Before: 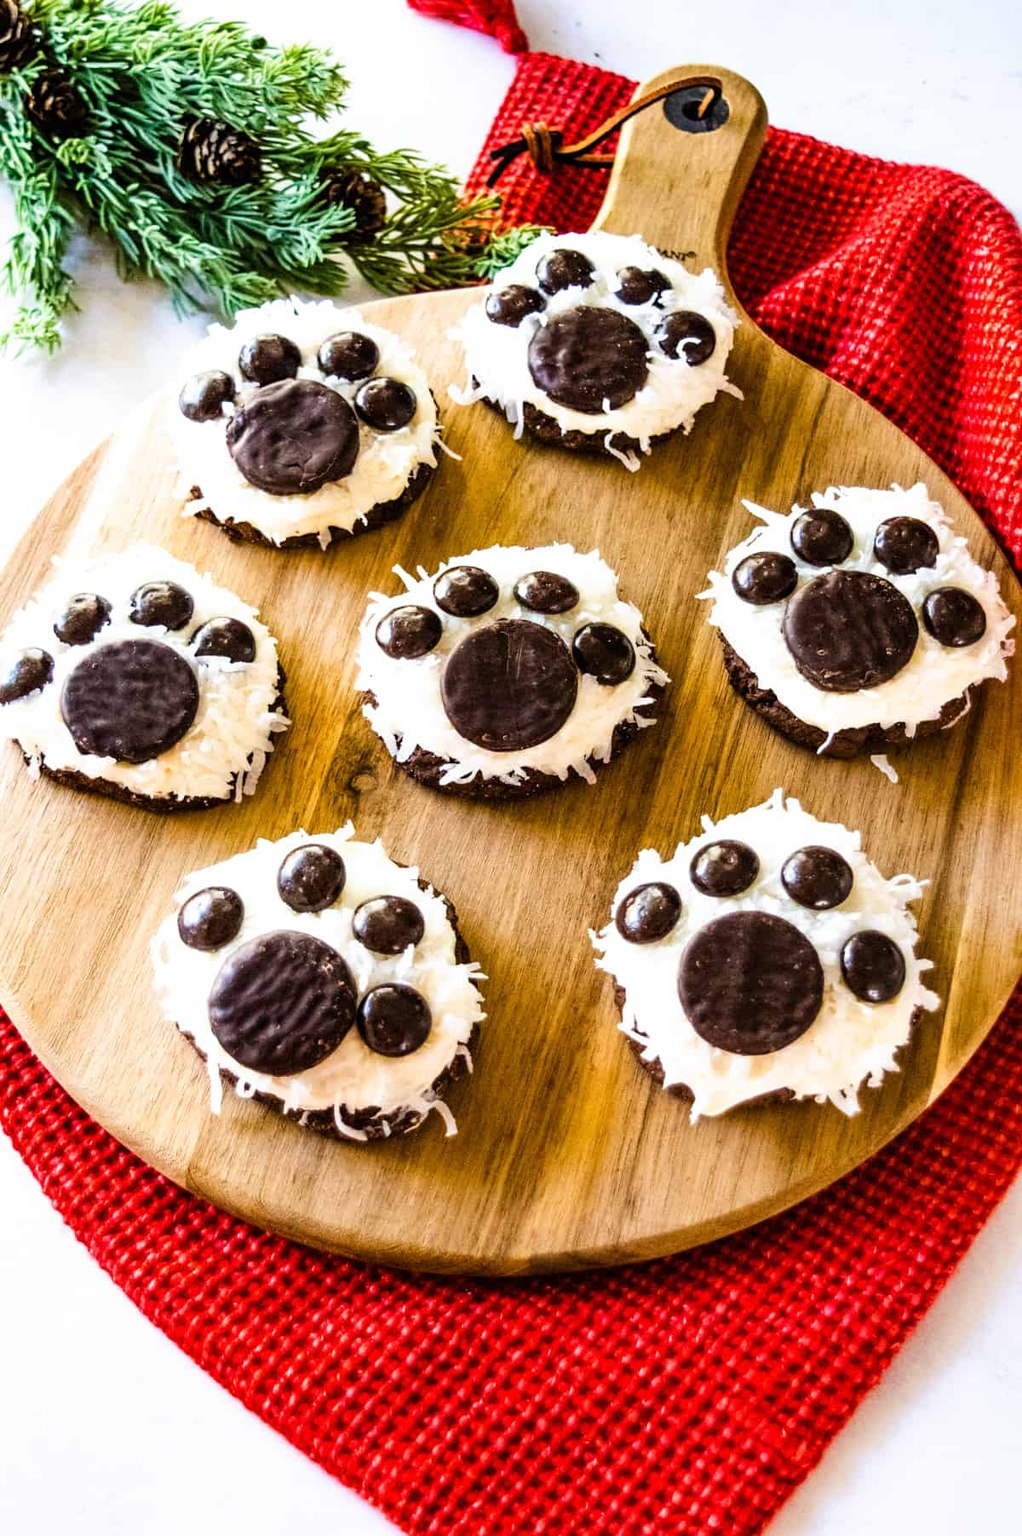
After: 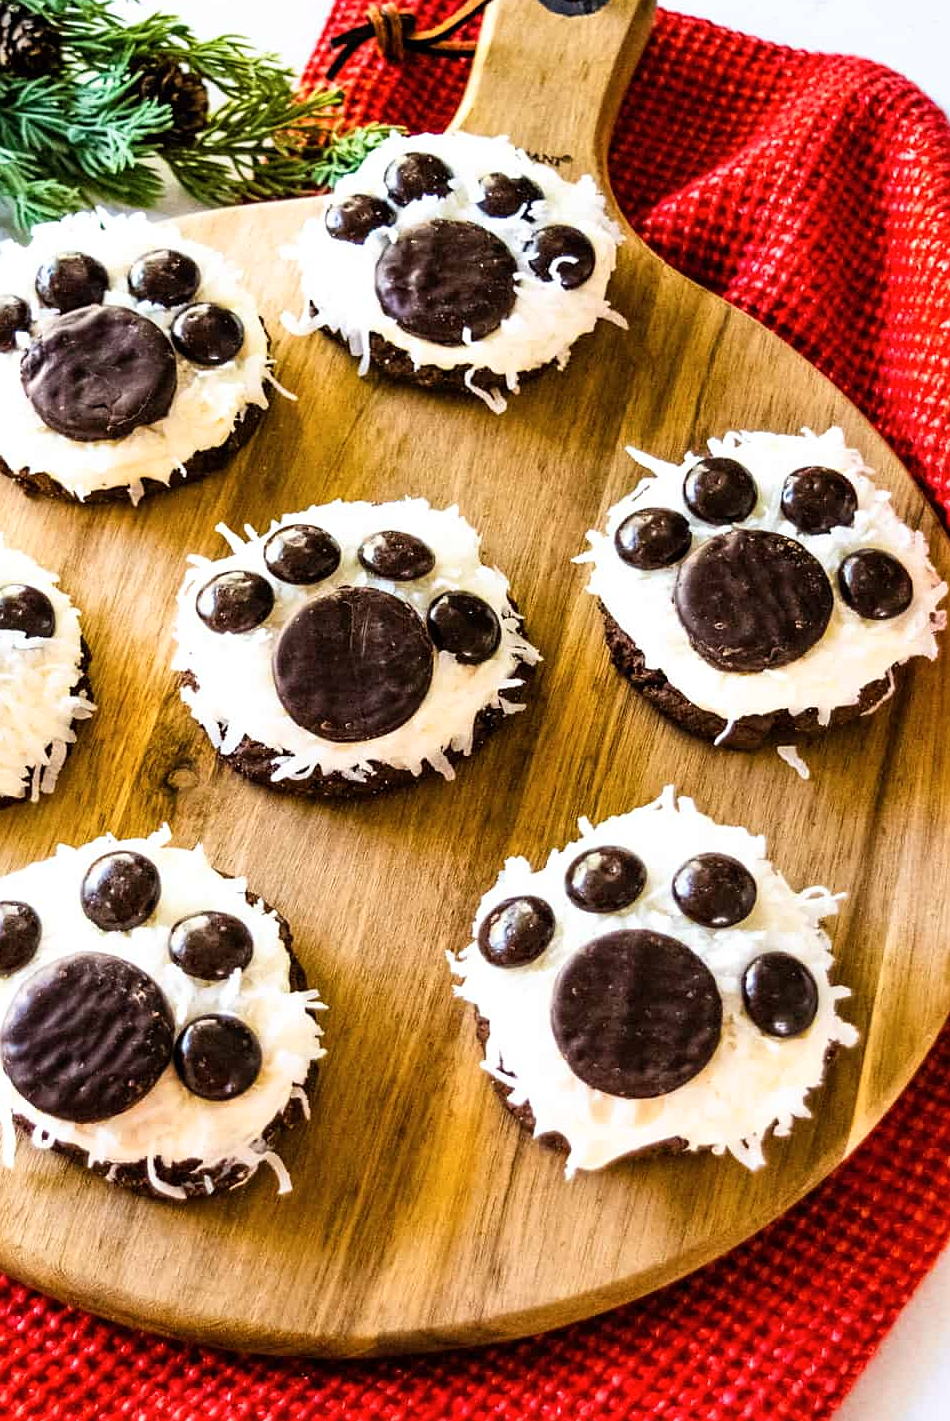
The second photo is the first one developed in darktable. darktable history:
crop and rotate: left 20.422%, top 7.8%, right 0.357%, bottom 13.367%
sharpen: radius 1.287, amount 0.296, threshold 0.027
tone curve: curves: ch0 [(0, 0) (0.003, 0.003) (0.011, 0.011) (0.025, 0.026) (0.044, 0.046) (0.069, 0.071) (0.1, 0.103) (0.136, 0.14) (0.177, 0.183) (0.224, 0.231) (0.277, 0.286) (0.335, 0.346) (0.399, 0.412) (0.468, 0.483) (0.543, 0.56) (0.623, 0.643) (0.709, 0.732) (0.801, 0.826) (0.898, 0.917) (1, 1)], color space Lab, independent channels, preserve colors none
